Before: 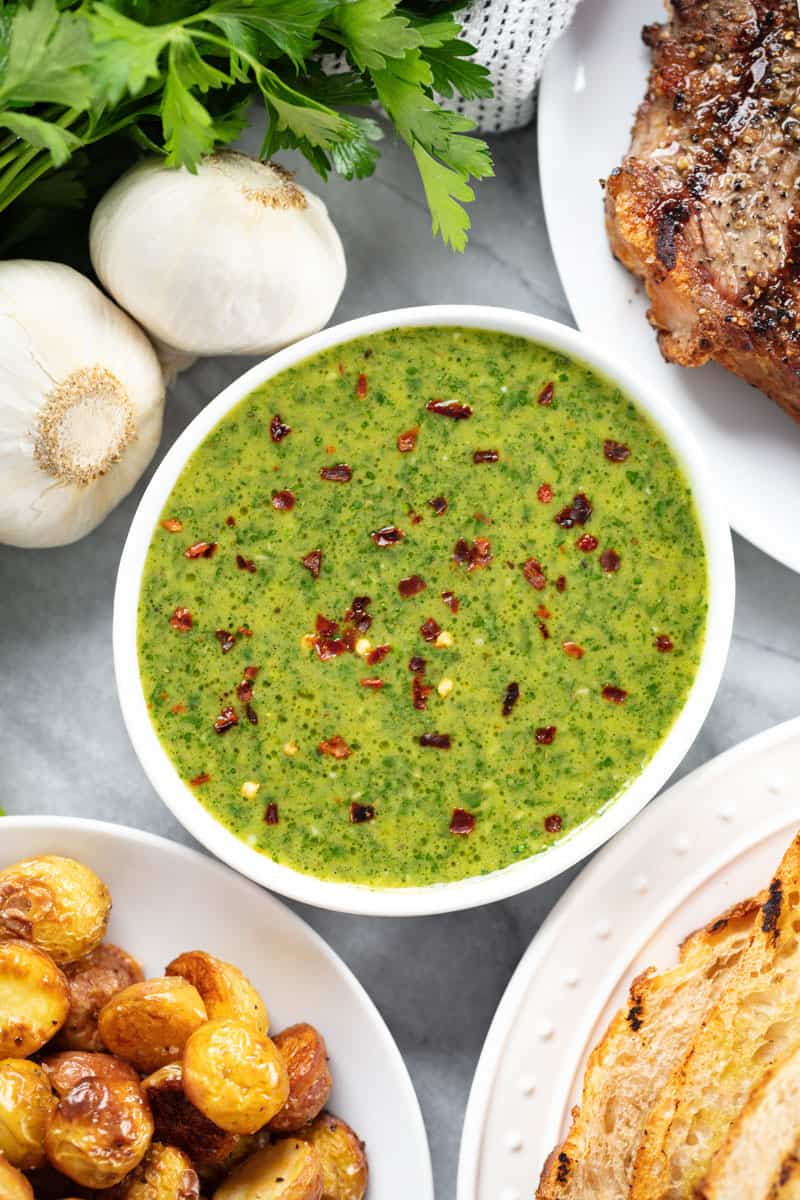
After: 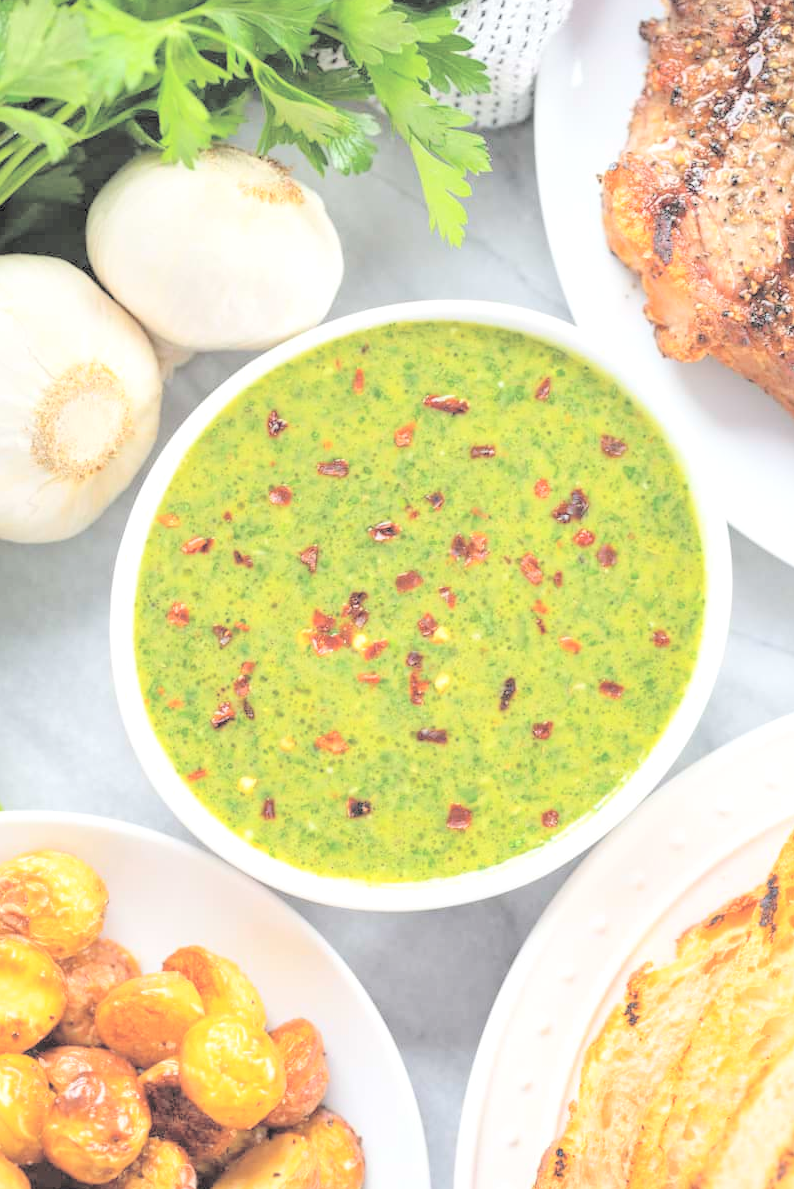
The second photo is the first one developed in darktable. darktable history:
crop: left 0.434%, top 0.485%, right 0.244%, bottom 0.386%
tone equalizer: on, module defaults
exposure: compensate exposure bias true, compensate highlight preservation false
contrast brightness saturation: brightness 1
local contrast: highlights 100%, shadows 100%, detail 120%, midtone range 0.2
